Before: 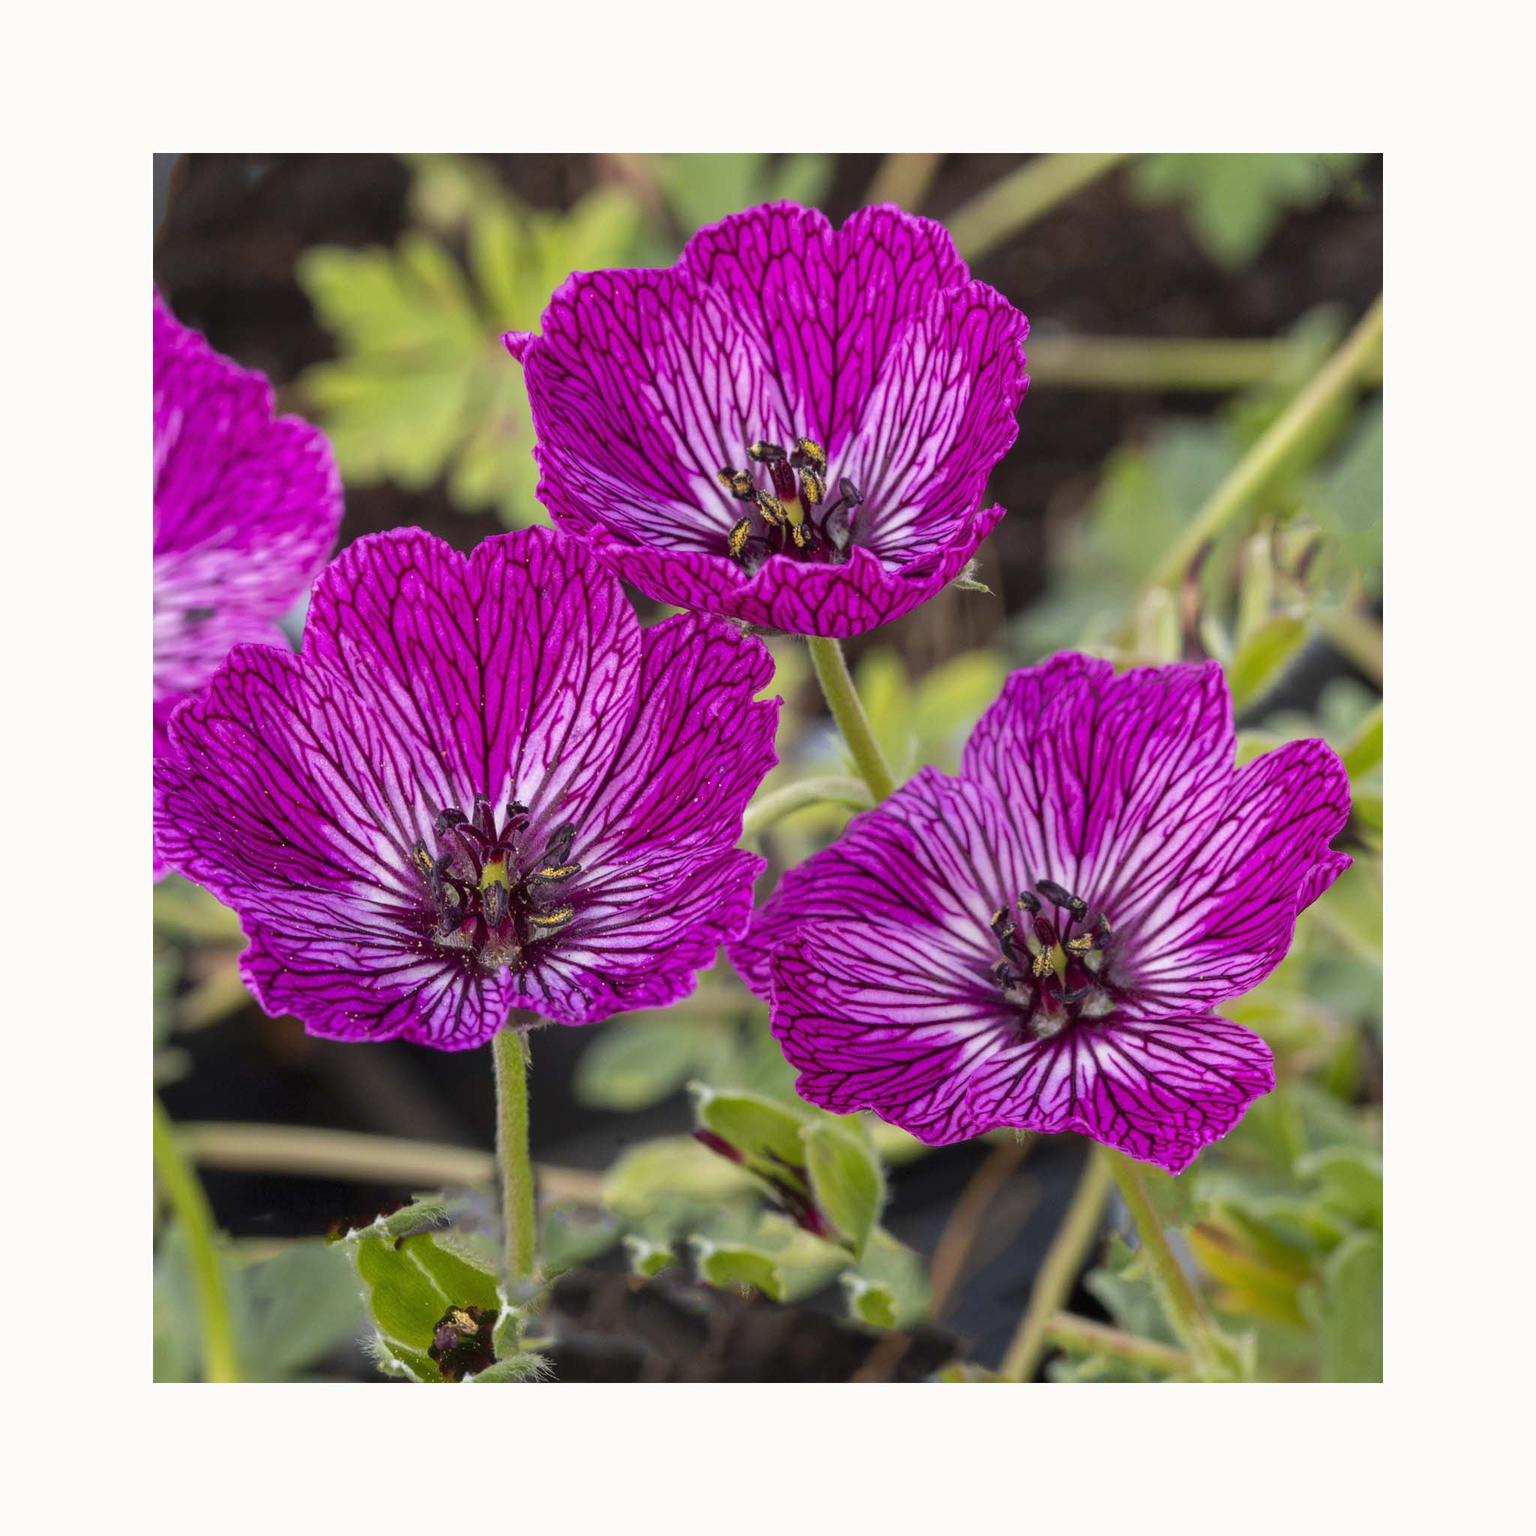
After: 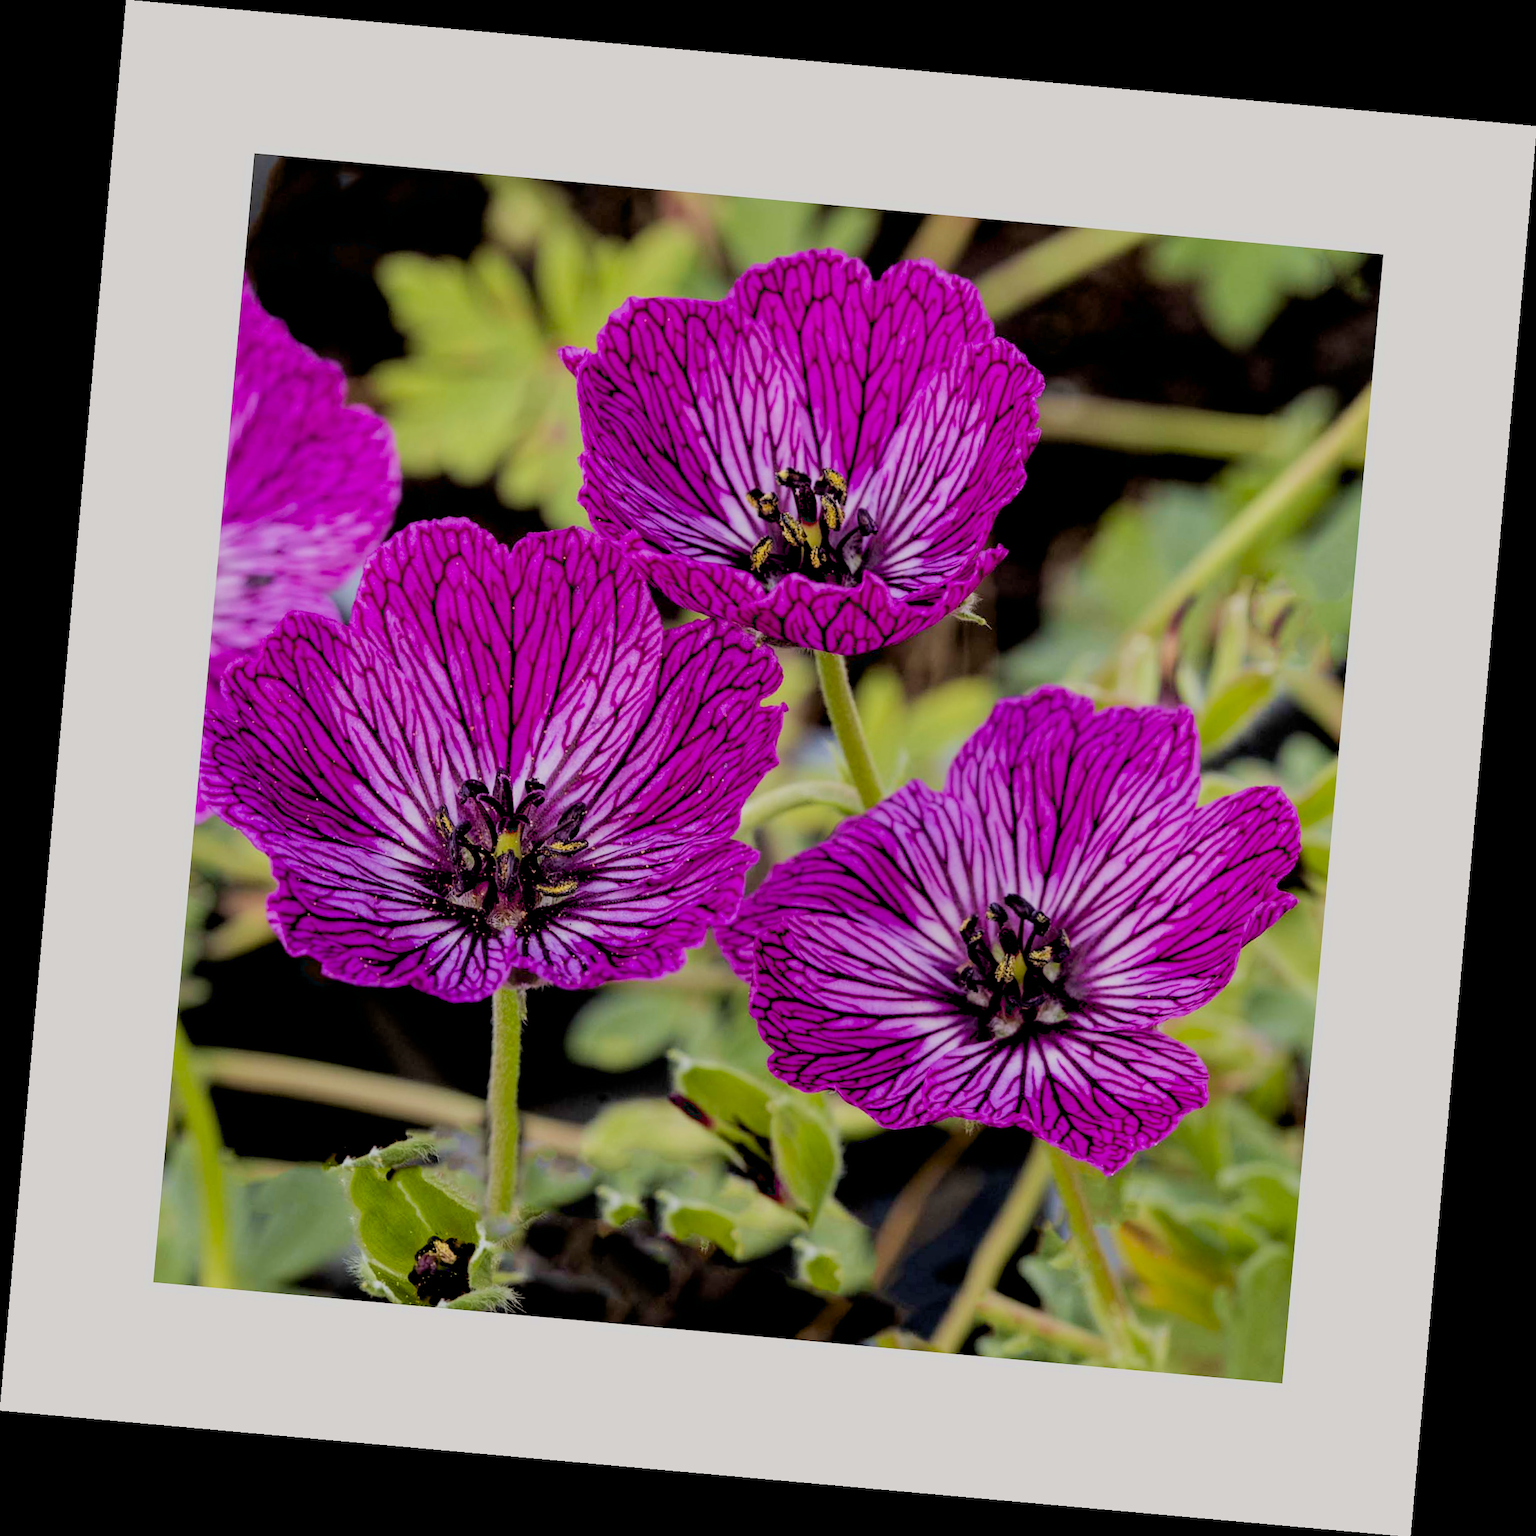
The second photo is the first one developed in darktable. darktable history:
filmic rgb: black relative exposure -6.98 EV, white relative exposure 5.63 EV, hardness 2.86
rotate and perspective: rotation 5.12°, automatic cropping off
velvia: strength 29%
exposure: black level correction 0.025, exposure 0.182 EV, compensate highlight preservation false
